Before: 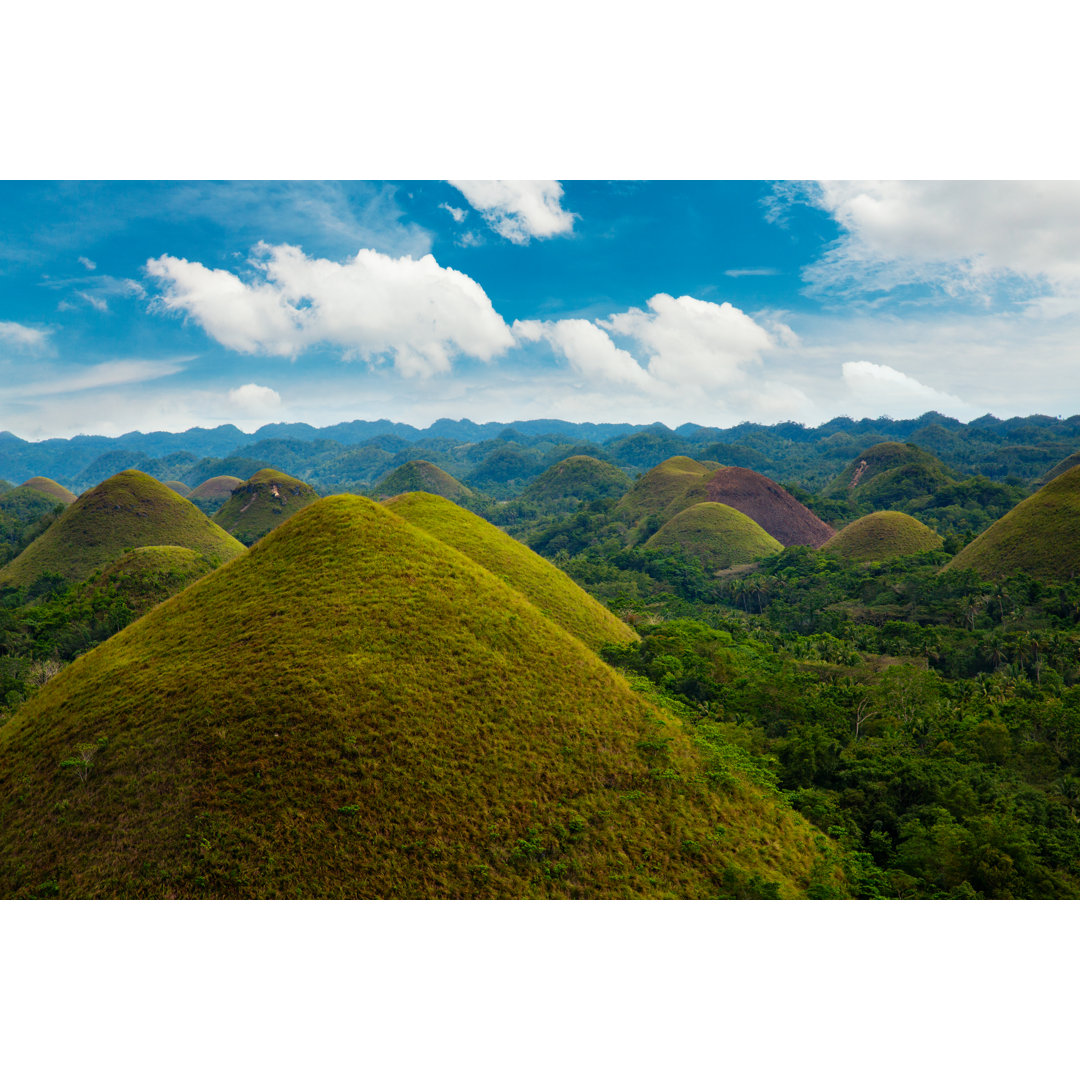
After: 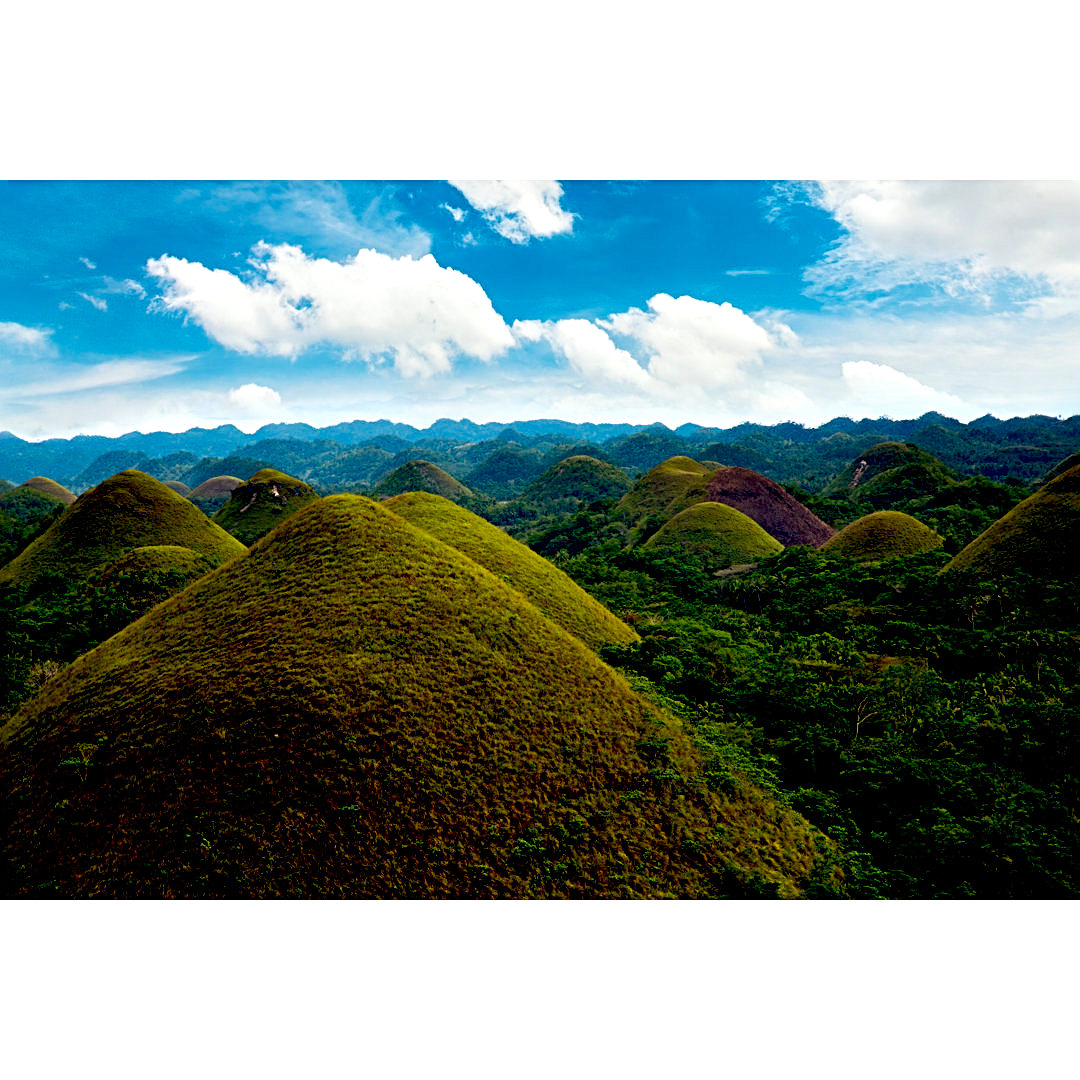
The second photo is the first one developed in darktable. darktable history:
exposure: black level correction 0.046, exposure -0.234 EV, compensate exposure bias true, compensate highlight preservation false
sharpen: radius 3.1
tone equalizer: -8 EV 0 EV, -7 EV -0.003 EV, -6 EV 0.002 EV, -5 EV -0.028 EV, -4 EV -0.133 EV, -3 EV -0.163 EV, -2 EV 0.214 EV, -1 EV 0.715 EV, +0 EV 0.52 EV
